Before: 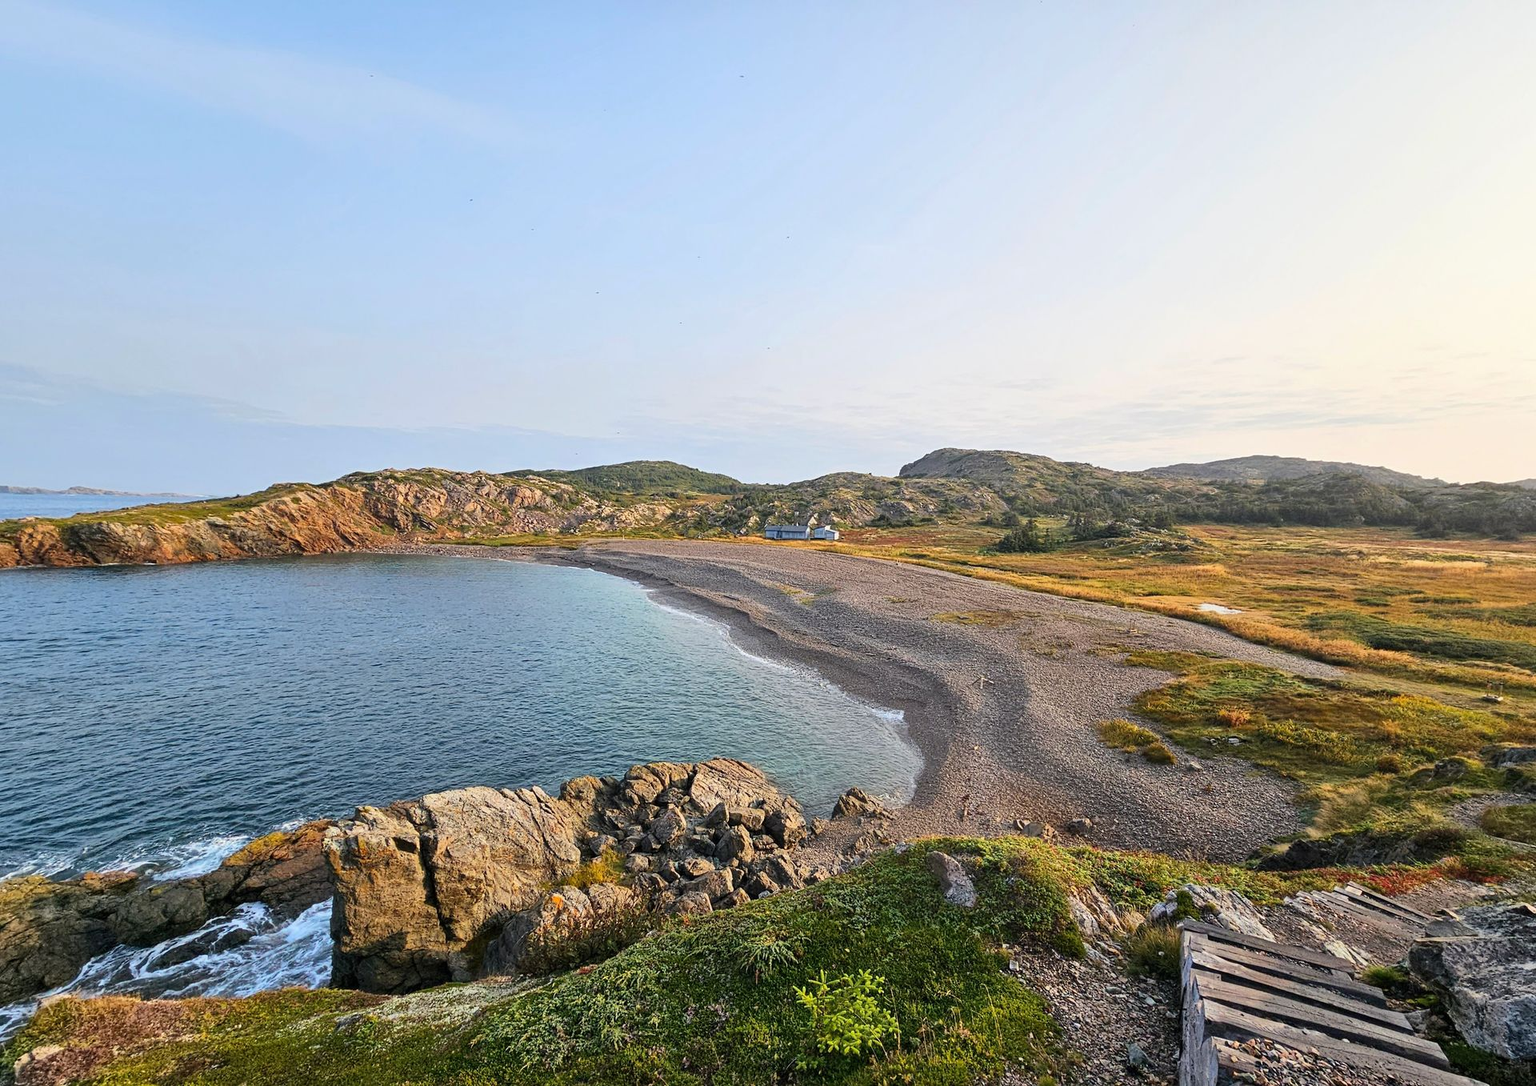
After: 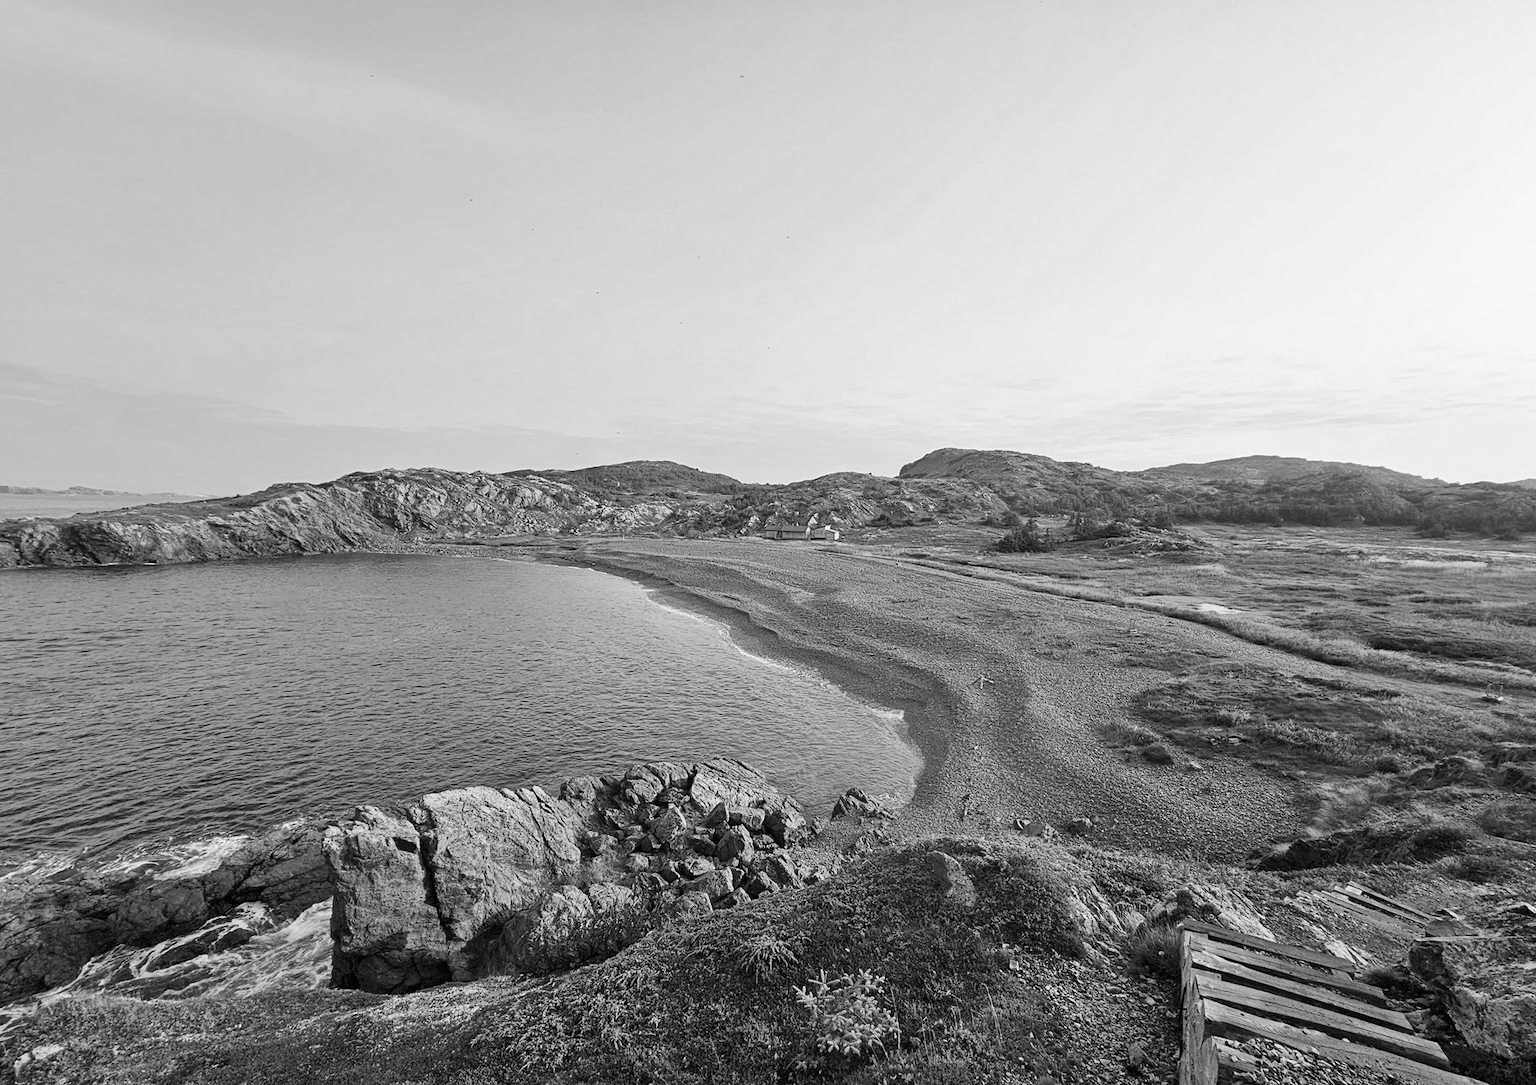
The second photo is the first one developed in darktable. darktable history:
monochrome: on, module defaults
color balance rgb: linear chroma grading › global chroma 15%, perceptual saturation grading › global saturation 30%
